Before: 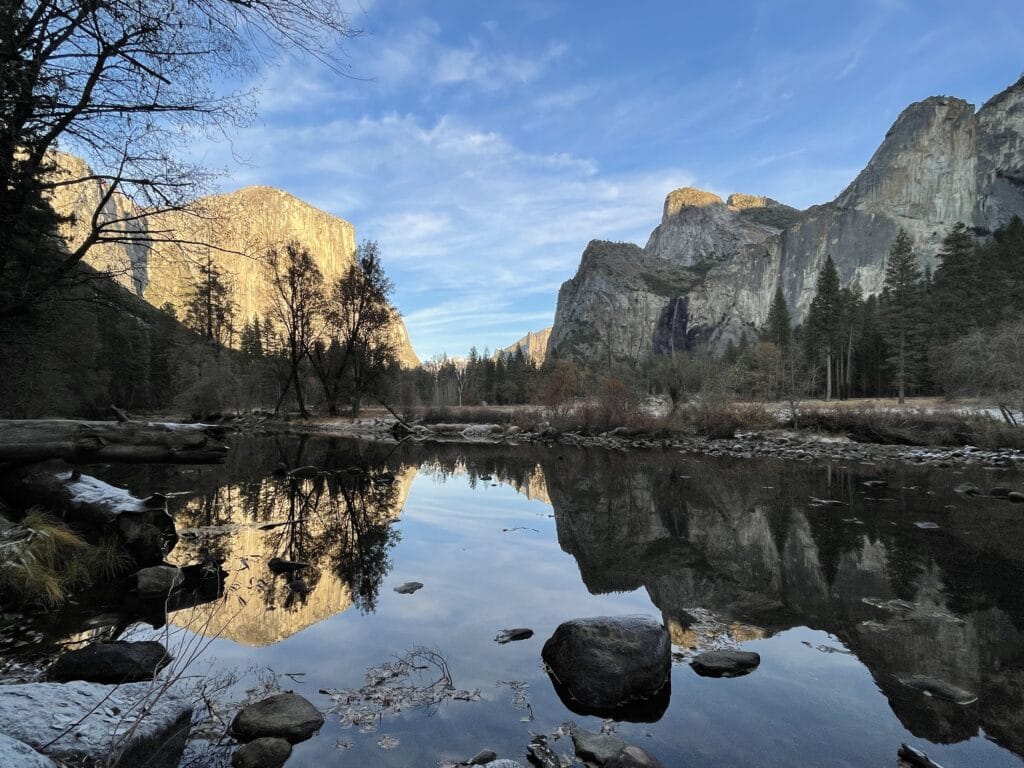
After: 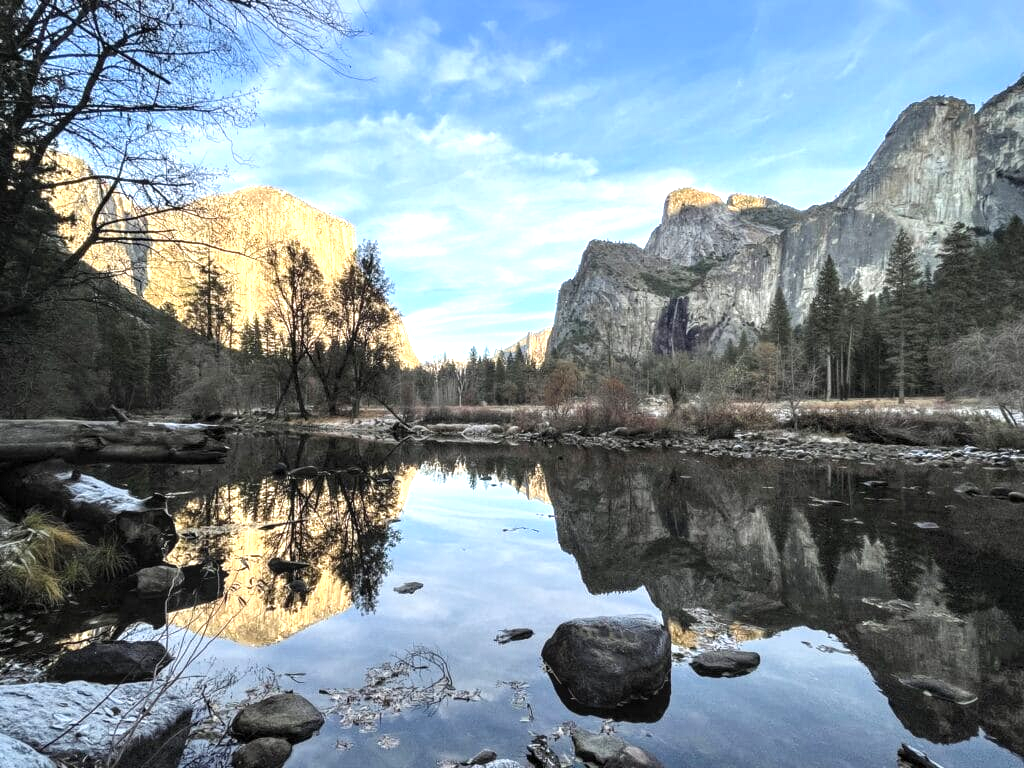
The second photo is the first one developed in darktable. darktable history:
local contrast: on, module defaults
exposure: black level correction -0.001, exposure 0.905 EV, compensate highlight preservation false
